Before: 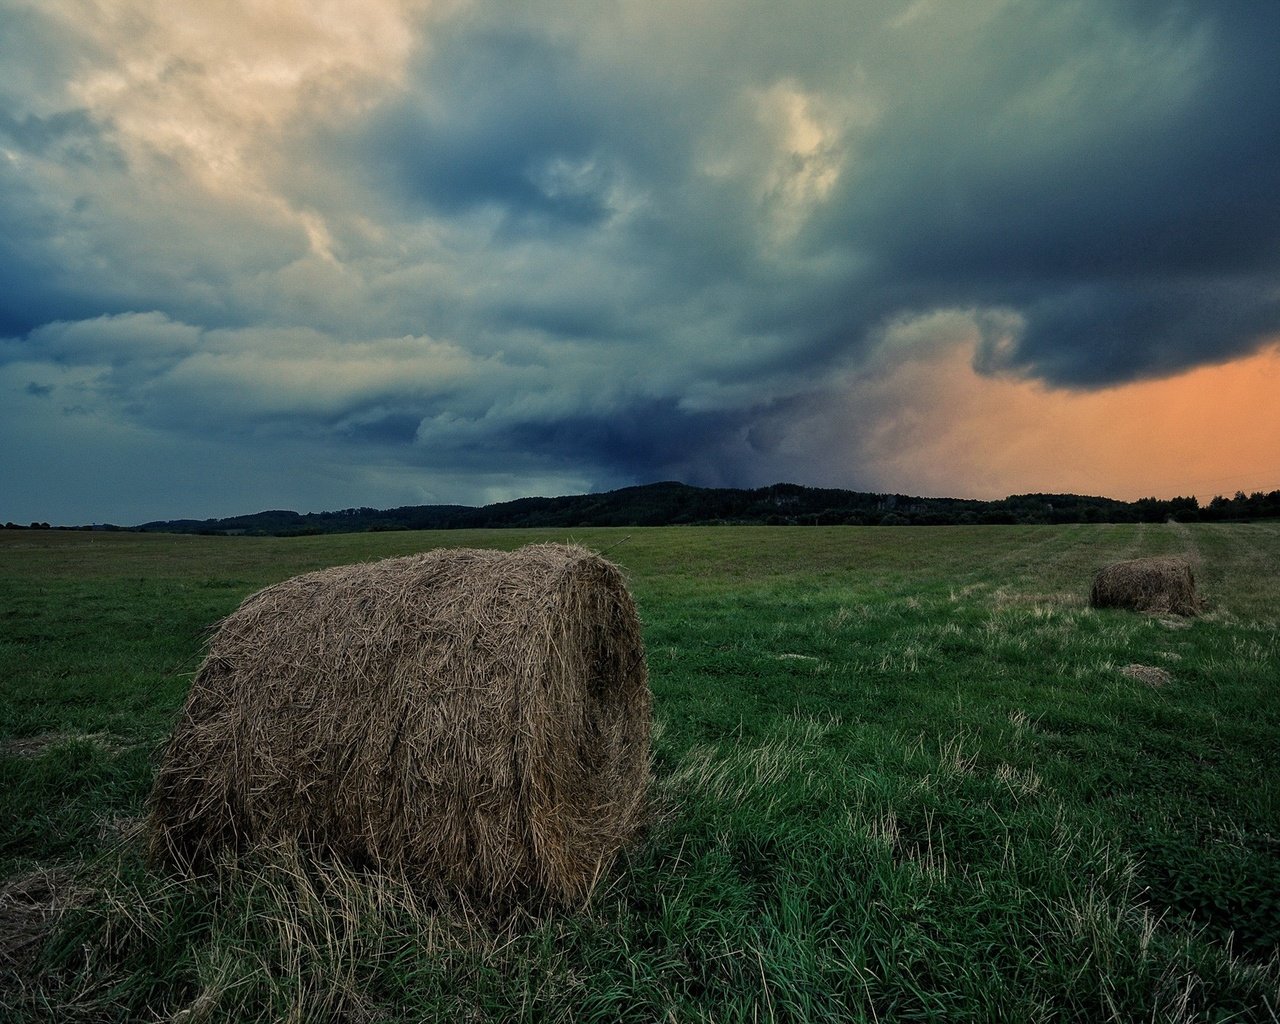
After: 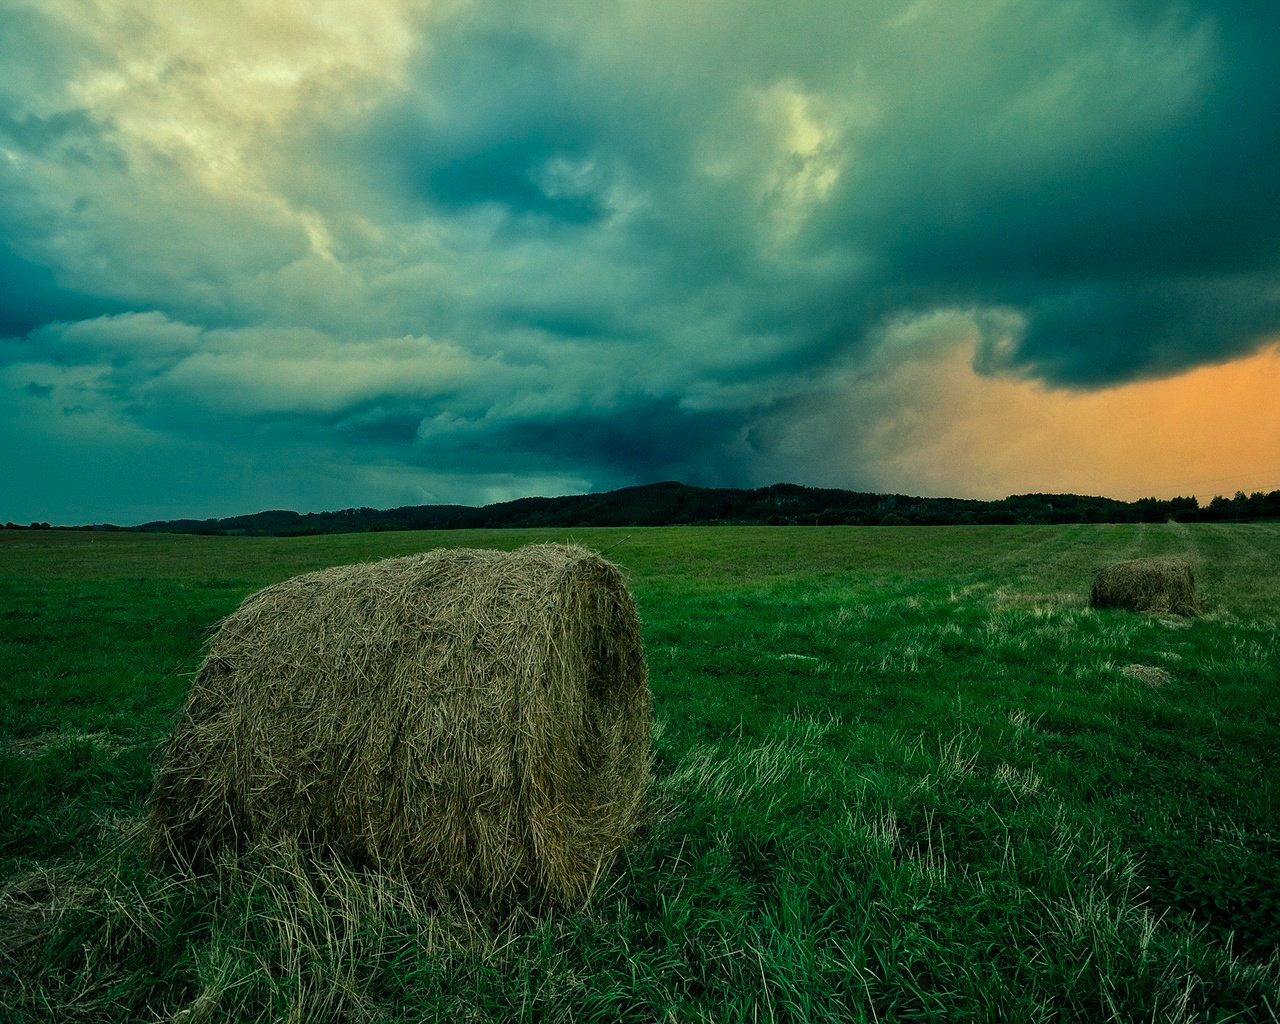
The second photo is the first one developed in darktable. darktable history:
levels: levels [0, 0.476, 0.951]
color balance rgb: shadows lift › chroma 11.71%, shadows lift › hue 133.46°, highlights gain › chroma 4%, highlights gain › hue 200.2°, perceptual saturation grading › global saturation 18.05%
white balance: red 1.029, blue 0.92
